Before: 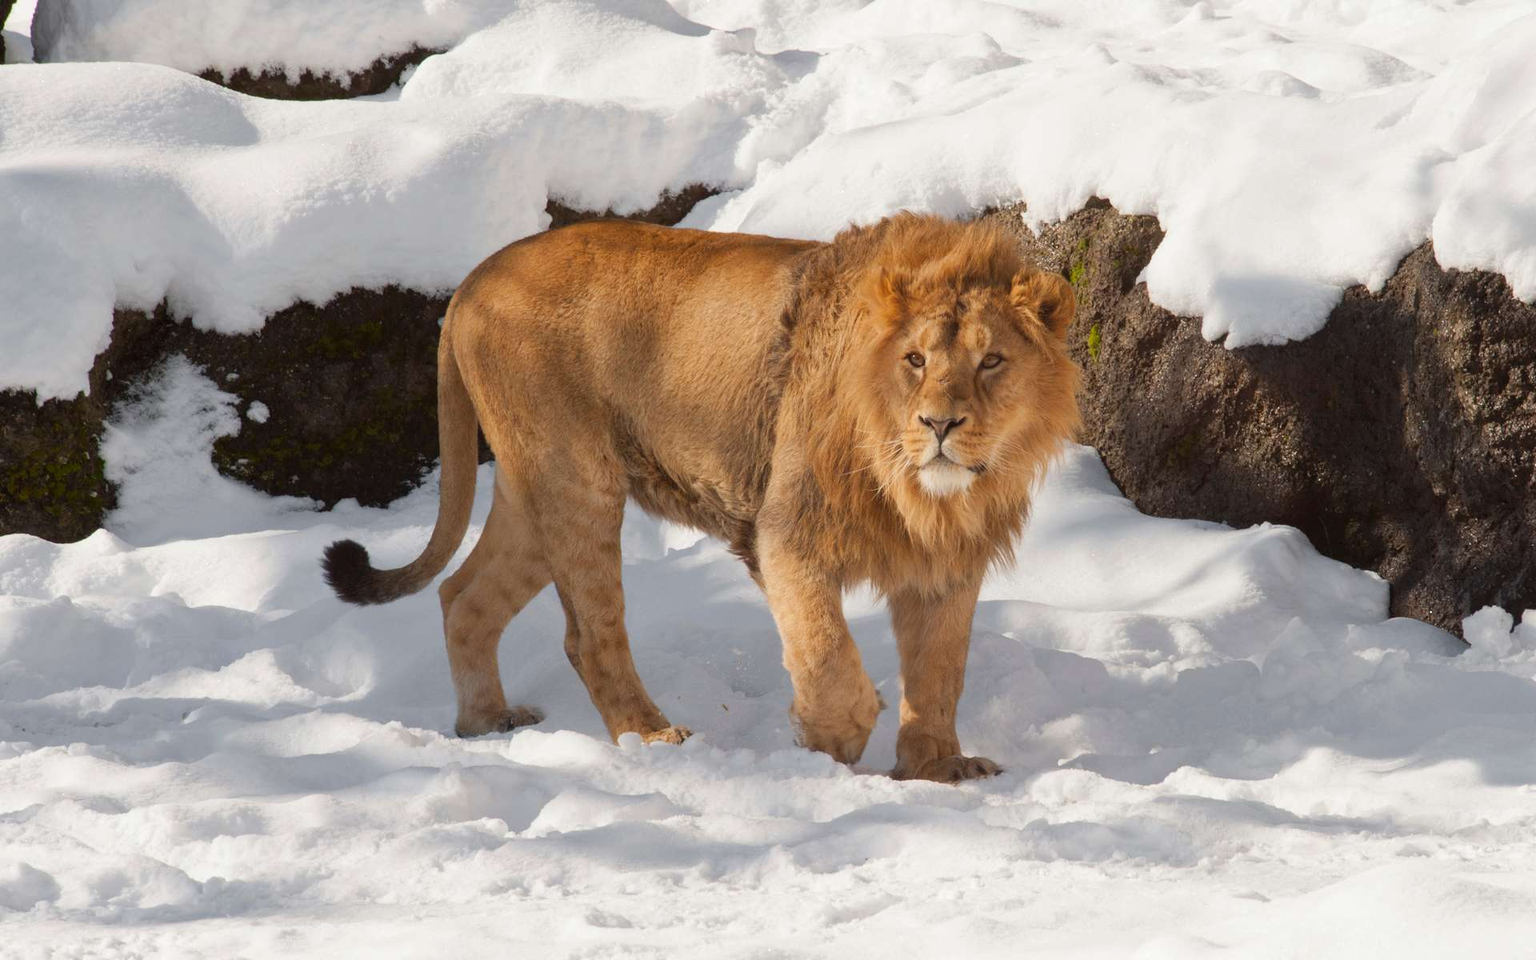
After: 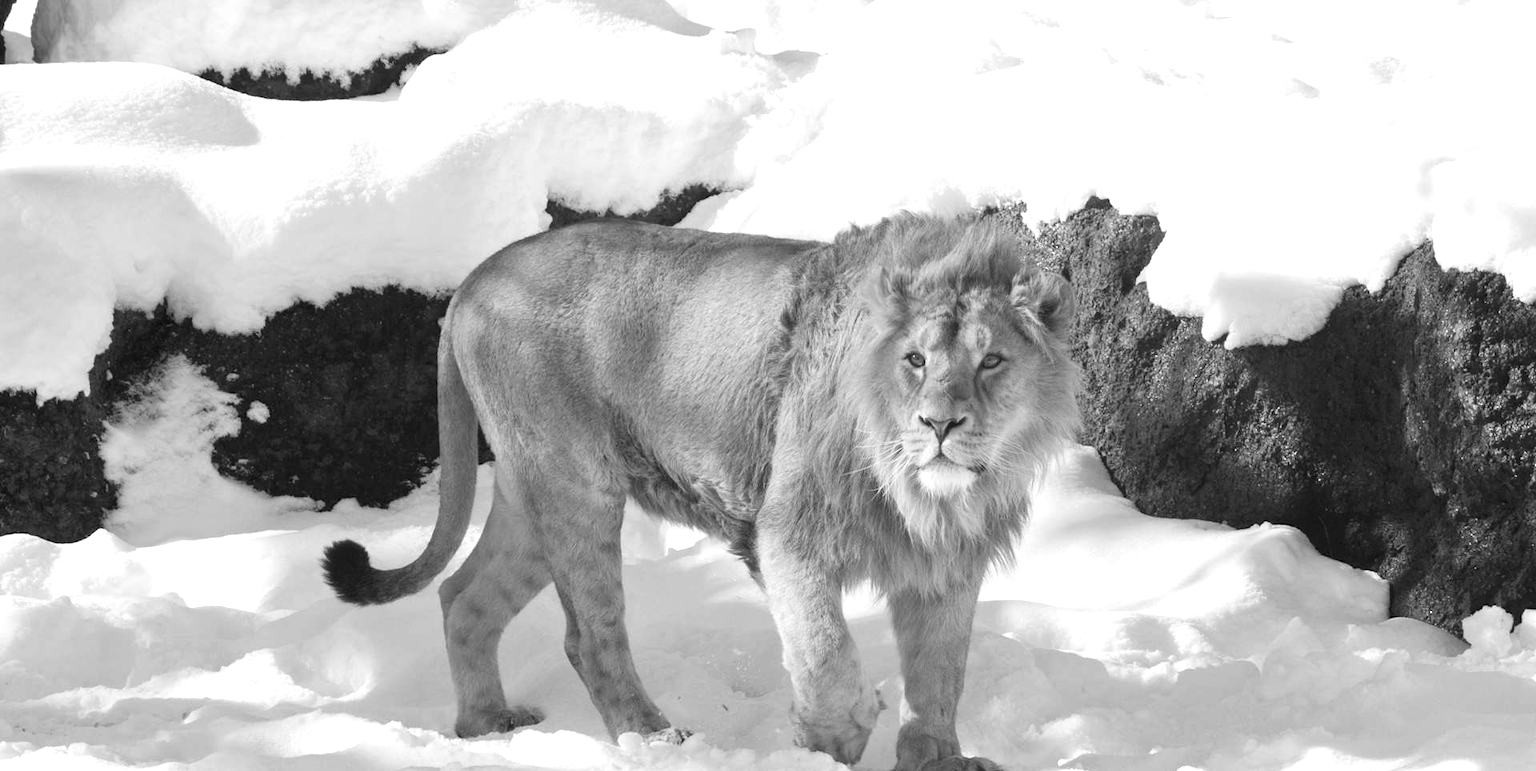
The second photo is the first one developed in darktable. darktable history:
exposure: black level correction 0, exposure 0.68 EV, compensate exposure bias true, compensate highlight preservation false
monochrome: a -6.99, b 35.61, size 1.4
contrast brightness saturation: contrast 0.1, brightness 0.02, saturation 0.02
crop: bottom 19.644%
